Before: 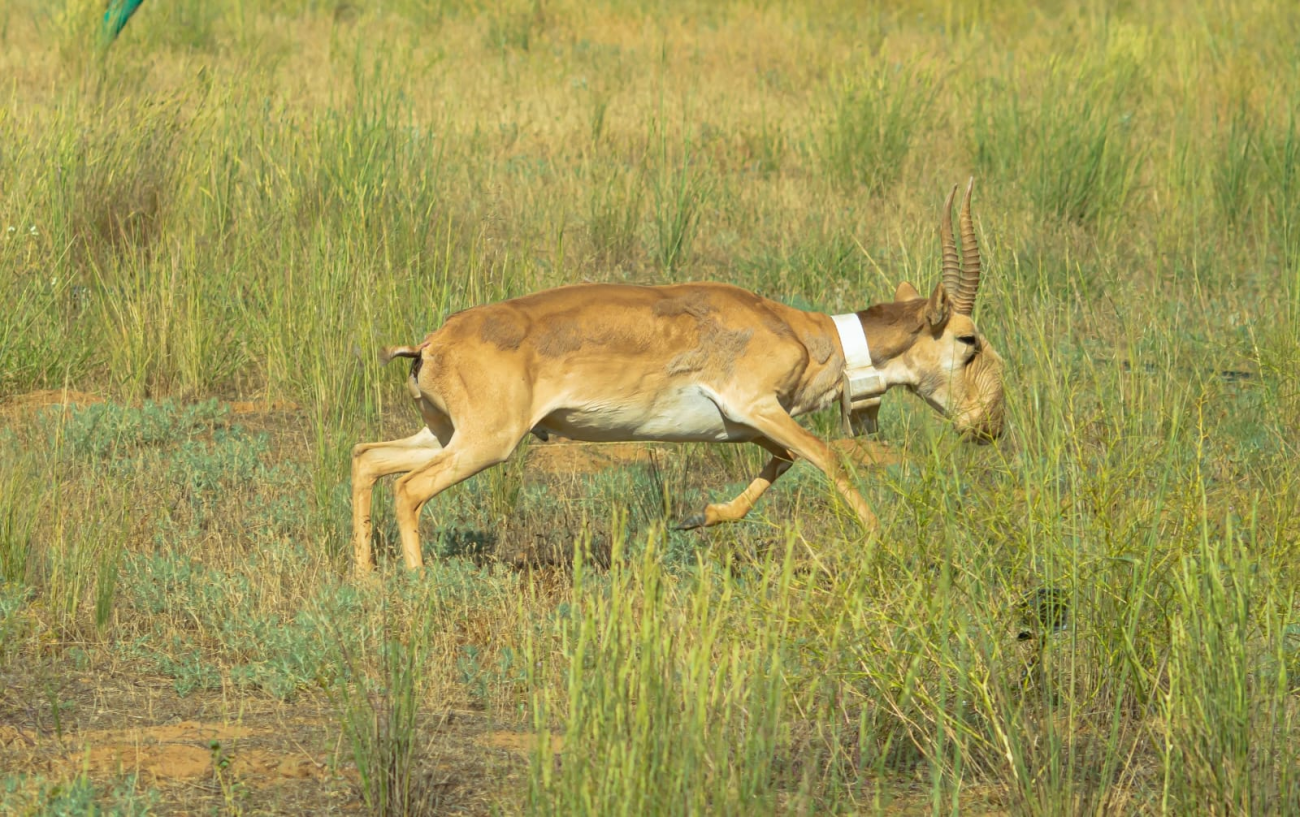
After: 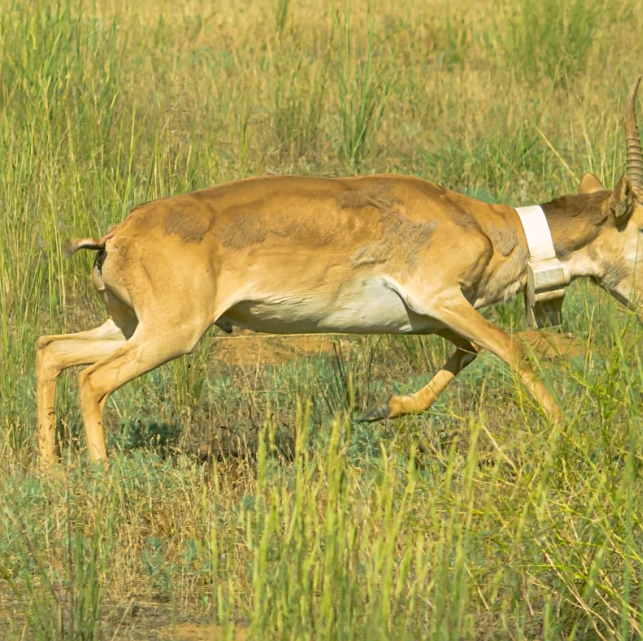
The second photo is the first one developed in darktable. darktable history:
crop and rotate: angle 0.02°, left 24.353%, top 13.219%, right 26.156%, bottom 8.224%
sharpen: amount 0.2
color correction: highlights a* 4.02, highlights b* 4.98, shadows a* -7.55, shadows b* 4.98
